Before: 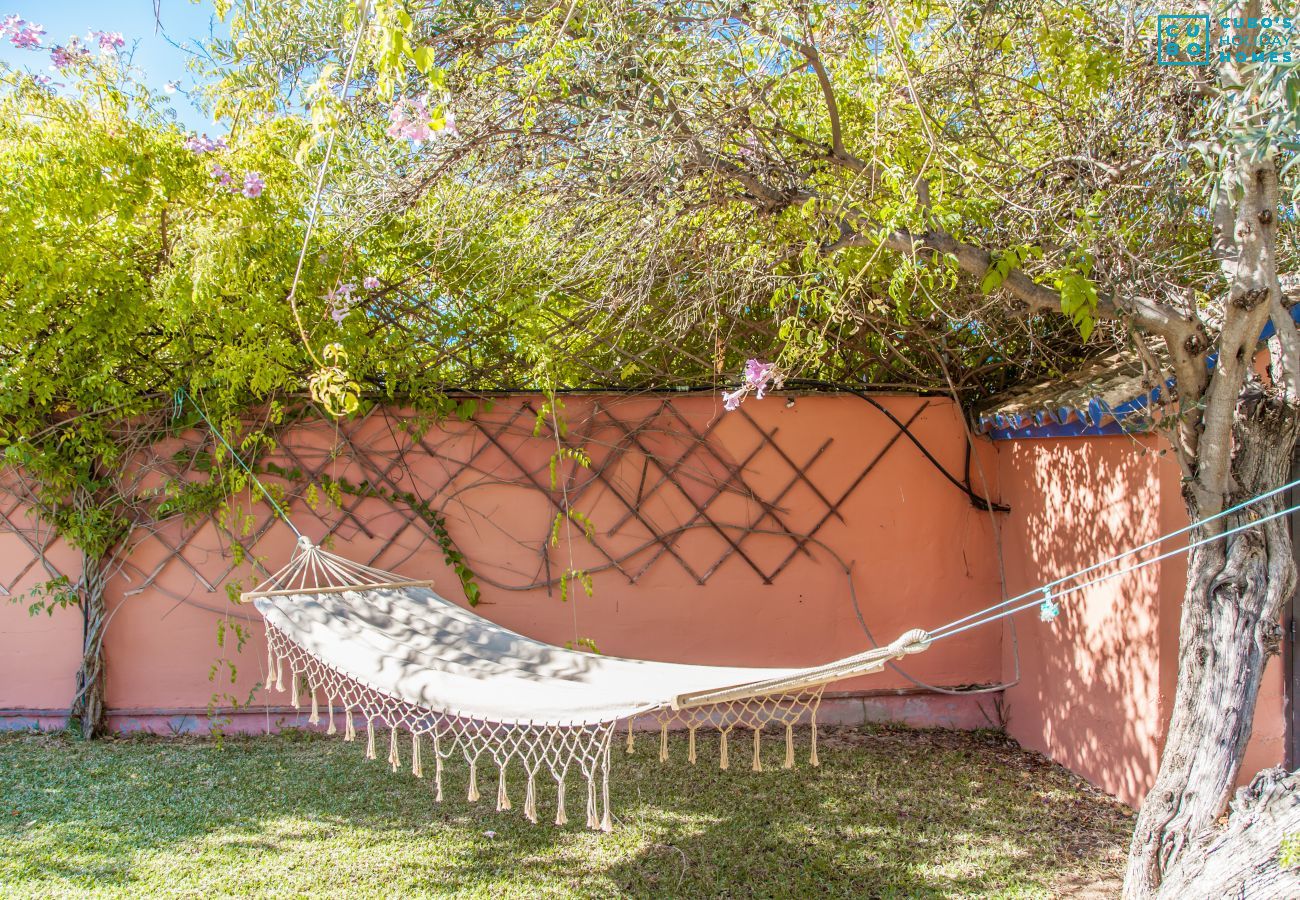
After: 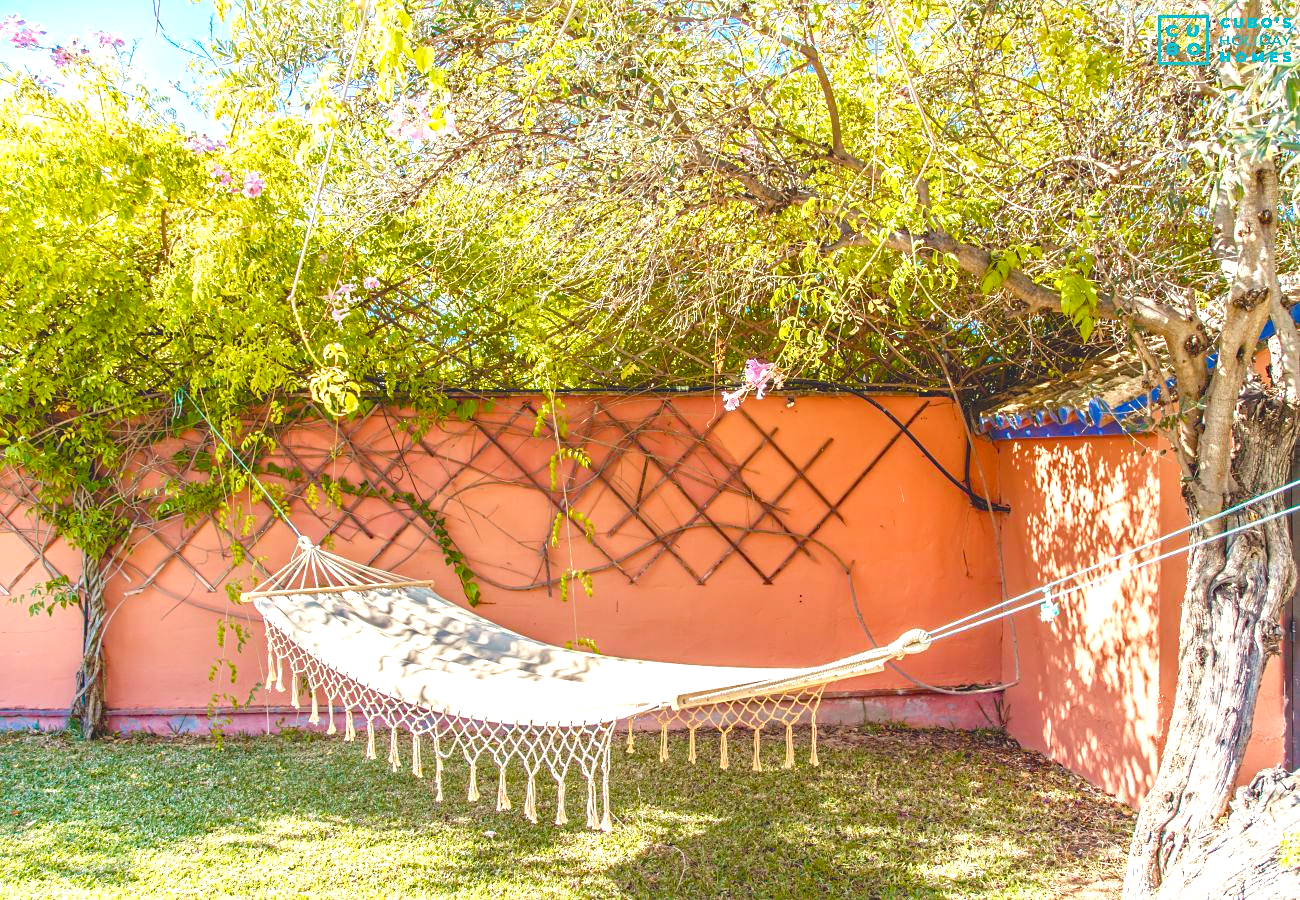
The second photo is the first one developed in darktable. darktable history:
sharpen: amount 0.2
exposure: black level correction 0, exposure 0.7 EV, compensate exposure bias true, compensate highlight preservation false
color balance rgb: shadows lift › chroma 3%, shadows lift › hue 280.8°, power › hue 330°, highlights gain › chroma 3%, highlights gain › hue 75.6°, global offset › luminance 2%, perceptual saturation grading › global saturation 20%, perceptual saturation grading › highlights -25%, perceptual saturation grading › shadows 50%, global vibrance 20.33%
haze removal: compatibility mode true, adaptive false
